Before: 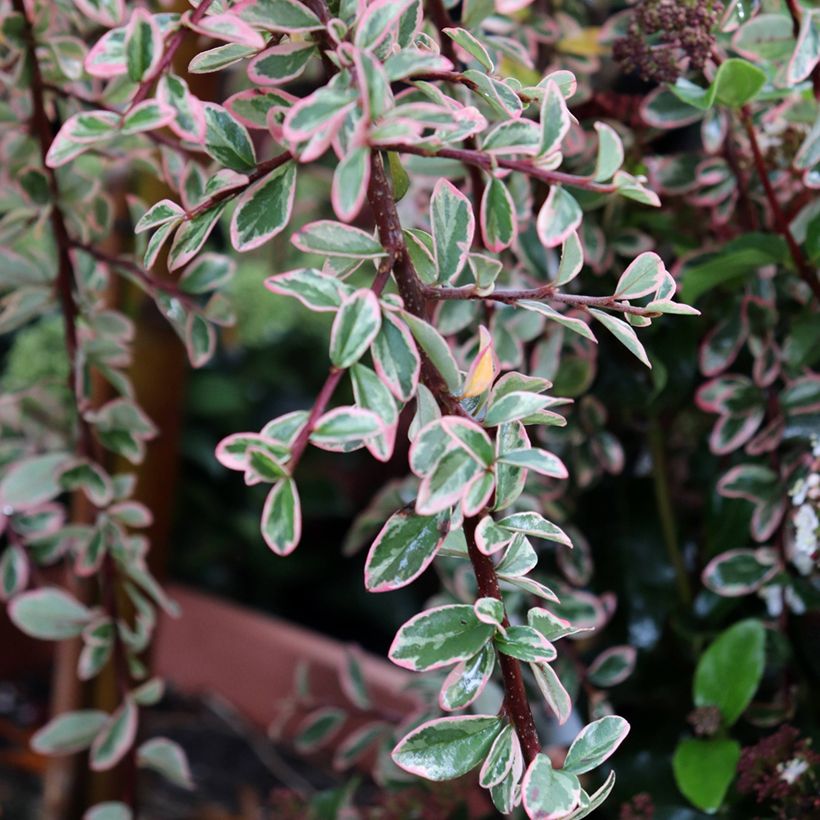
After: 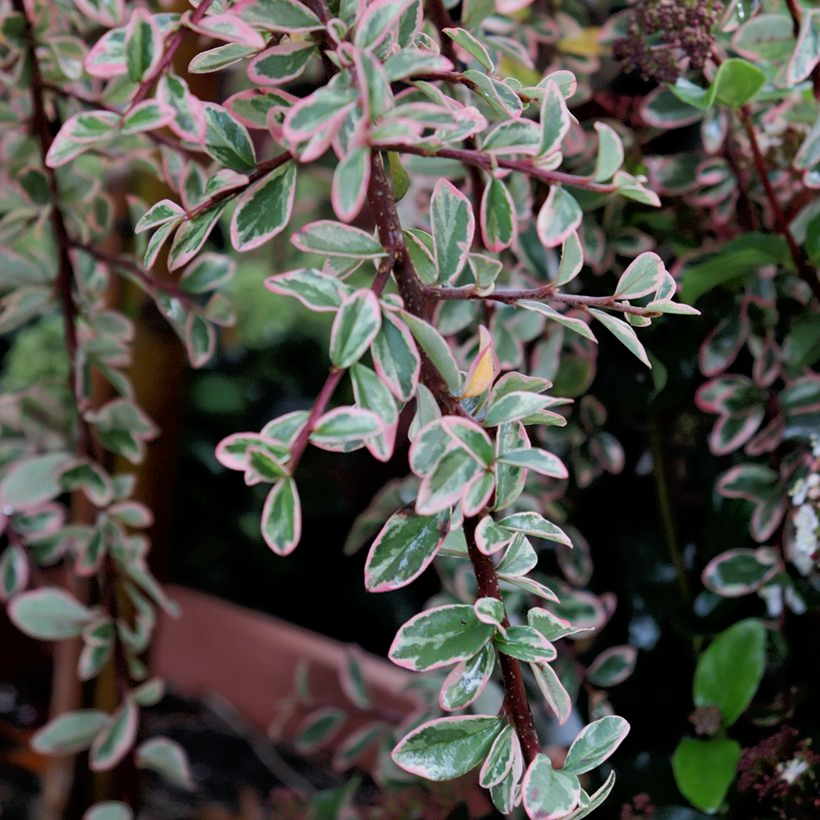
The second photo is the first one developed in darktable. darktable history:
exposure: black level correction 0.001, exposure -0.204 EV, compensate highlight preservation false
tone equalizer: -8 EV -1.82 EV, -7 EV -1.17 EV, -6 EV -1.65 EV
